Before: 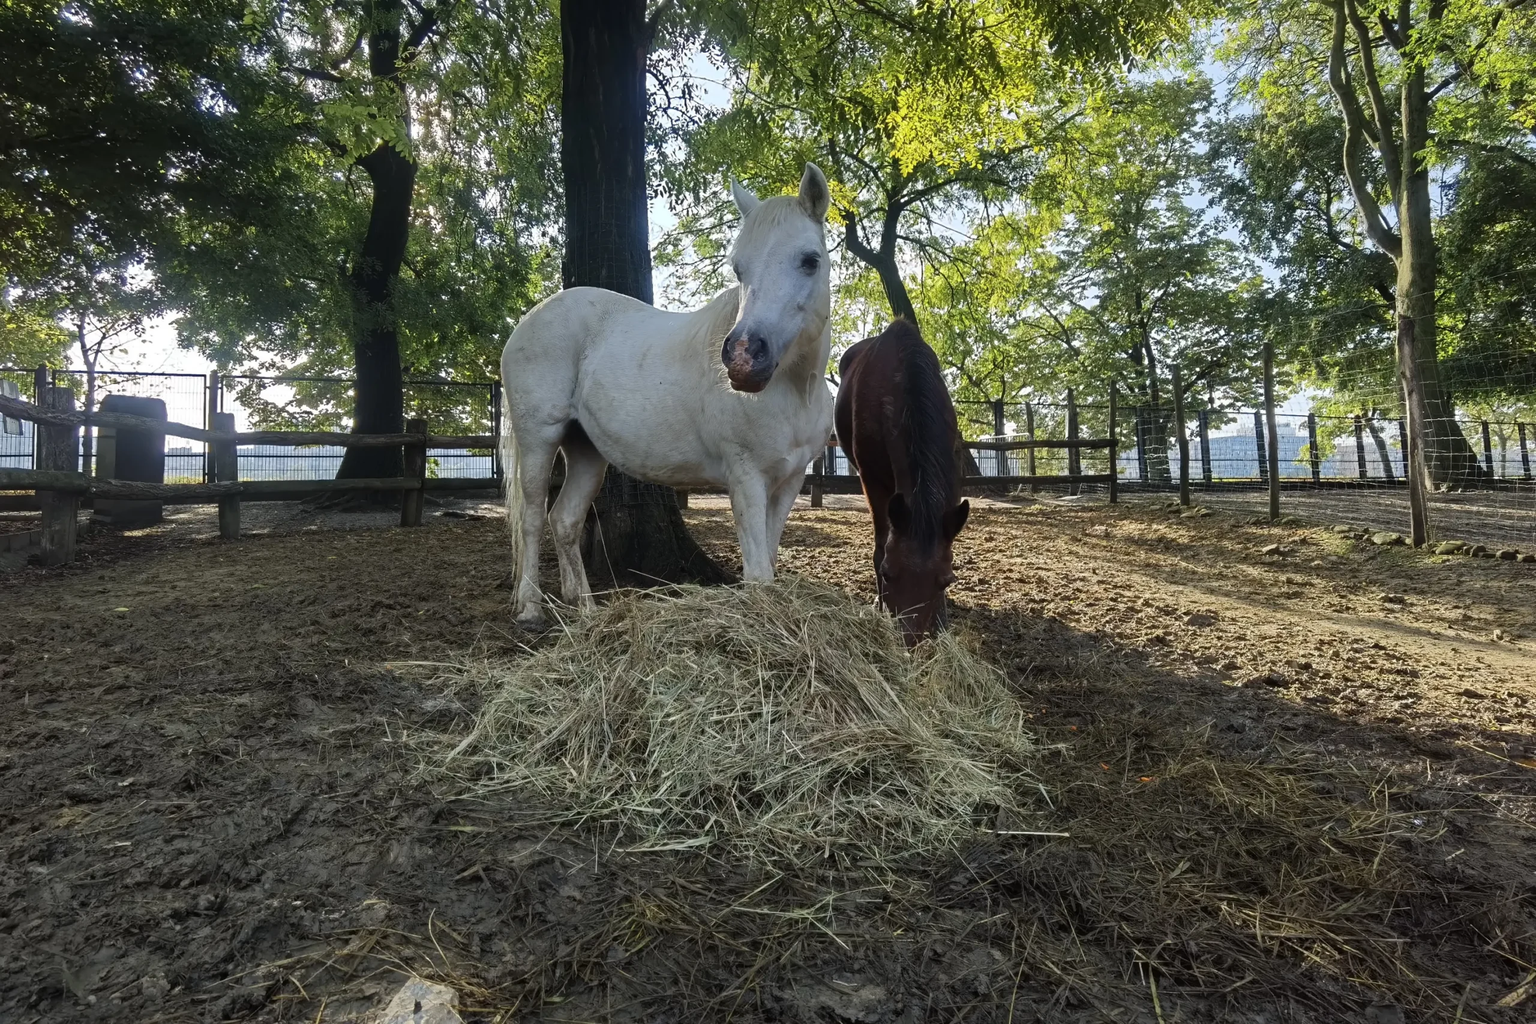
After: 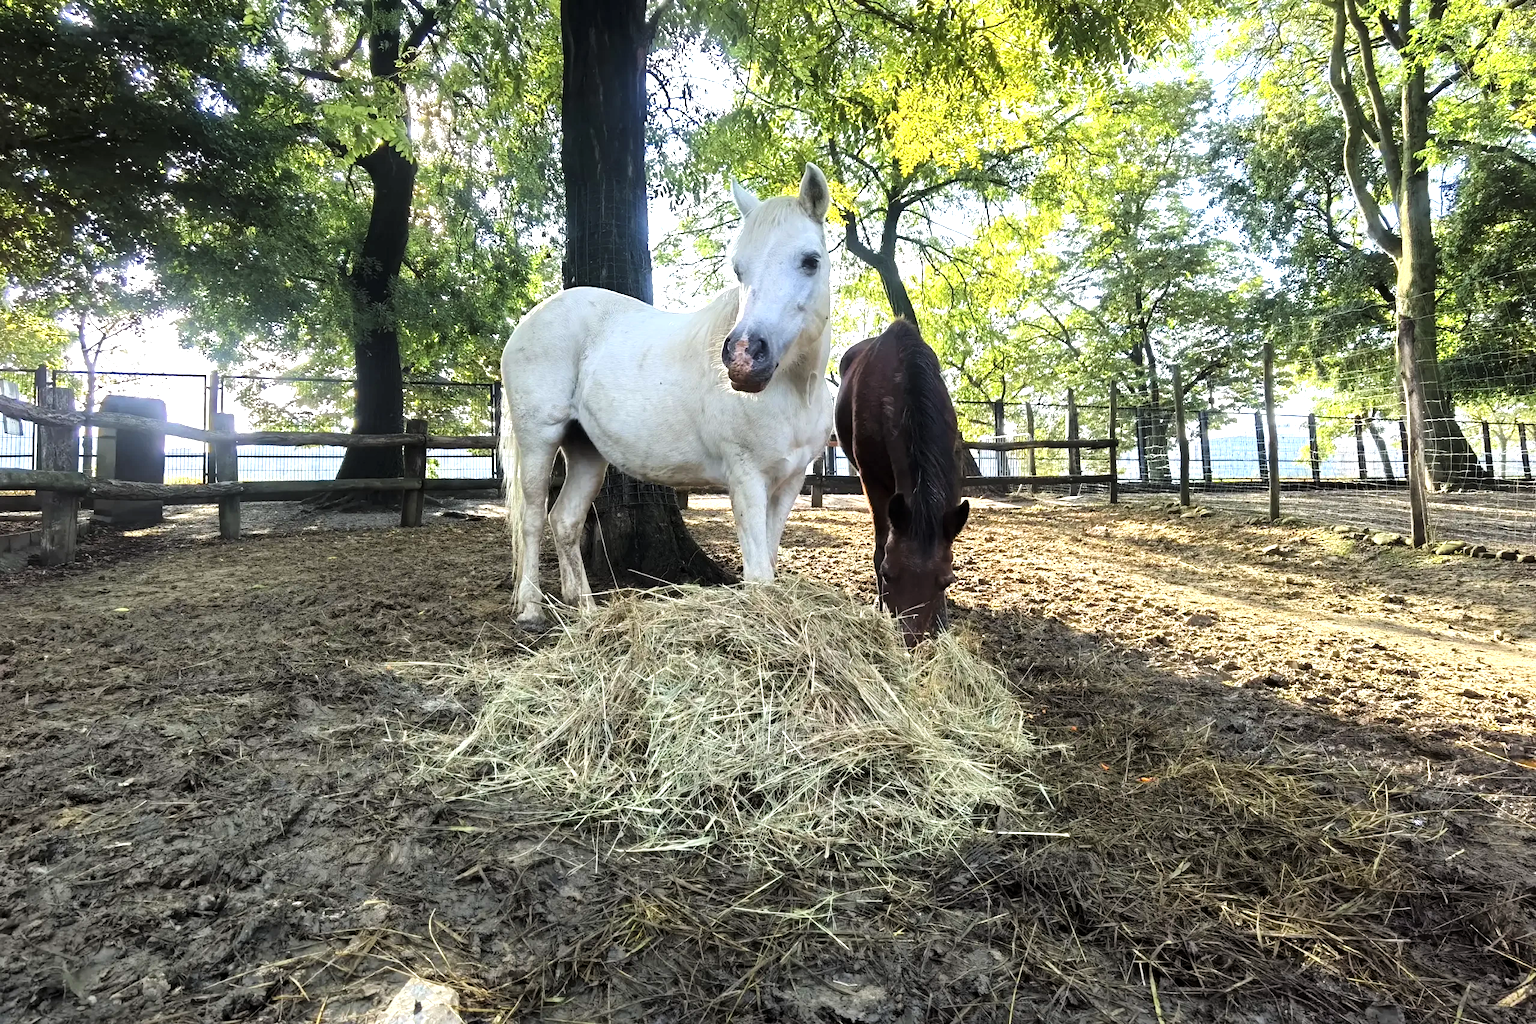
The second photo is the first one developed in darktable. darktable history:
tone curve: curves: ch0 [(0.021, 0) (0.104, 0.052) (0.496, 0.526) (0.737, 0.783) (1, 1)], color space Lab, linked channels, preserve colors none
exposure: black level correction 0.001, exposure 1.3 EV, compensate highlight preservation false
